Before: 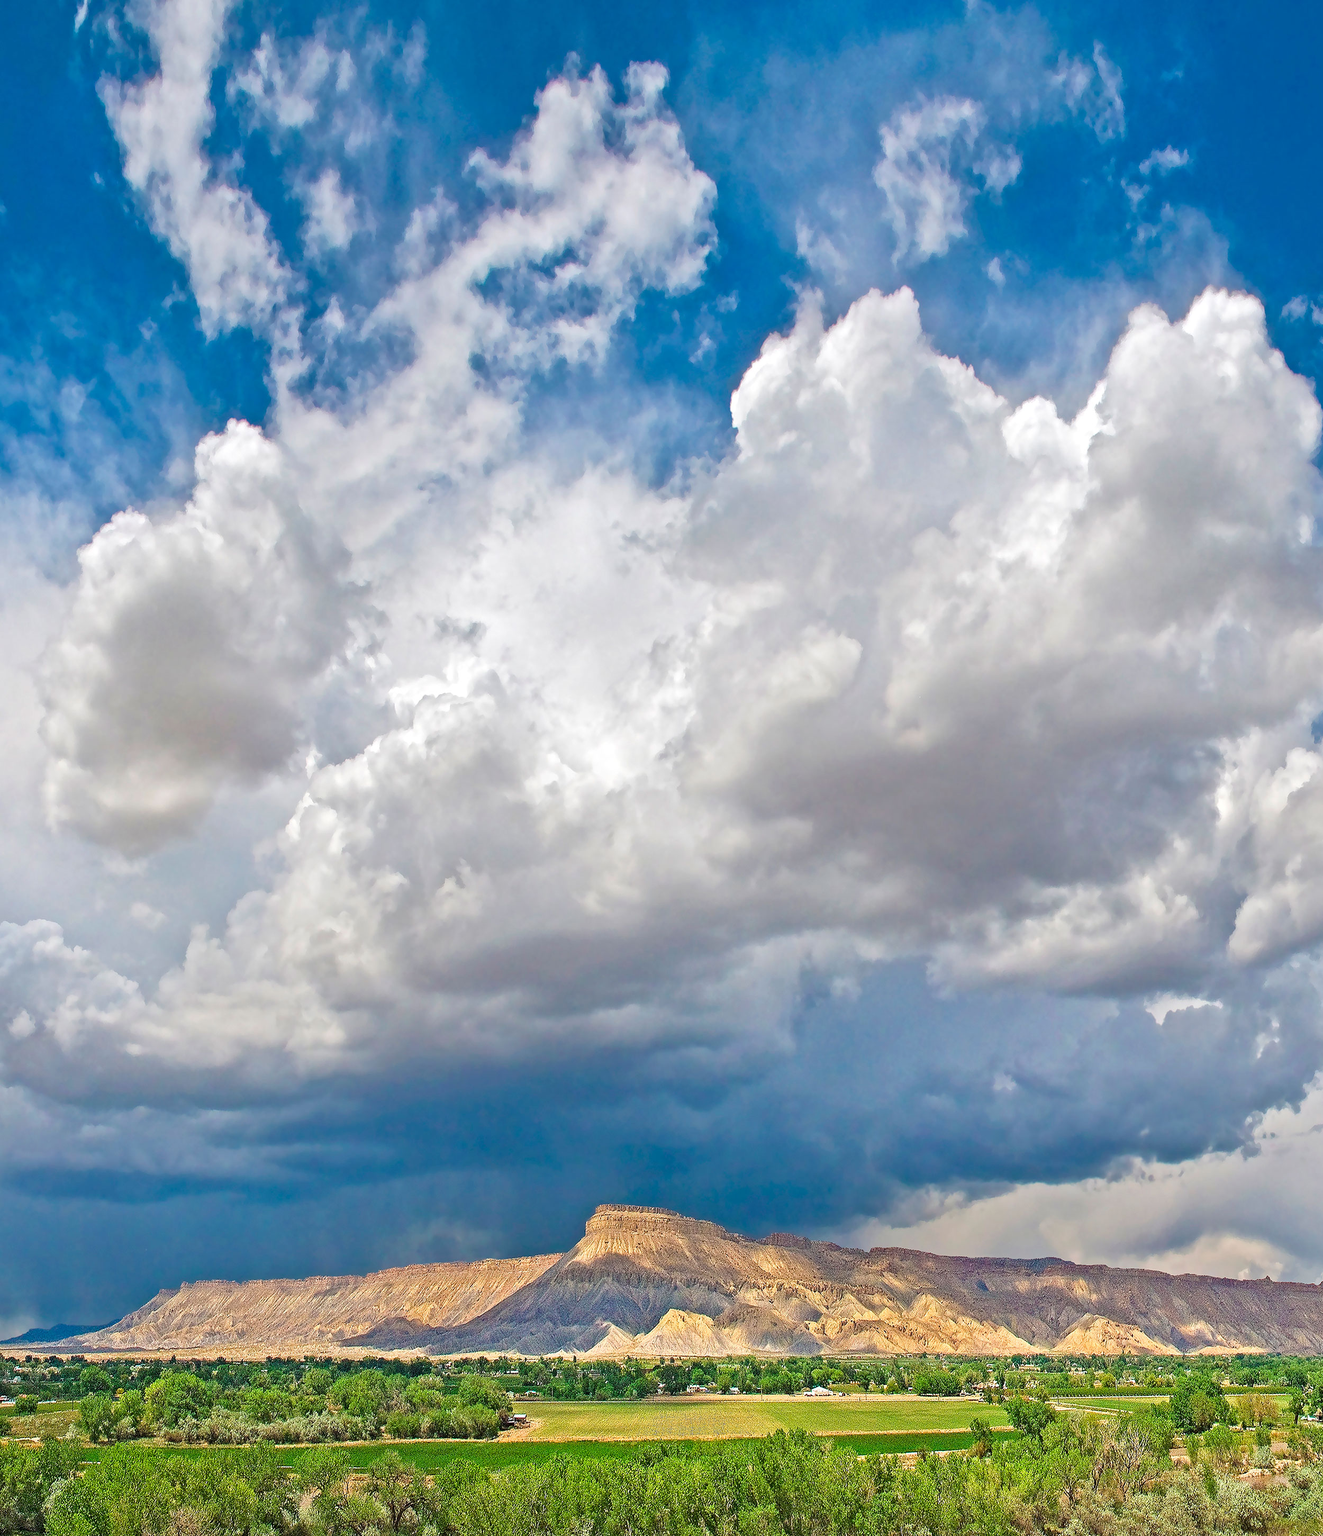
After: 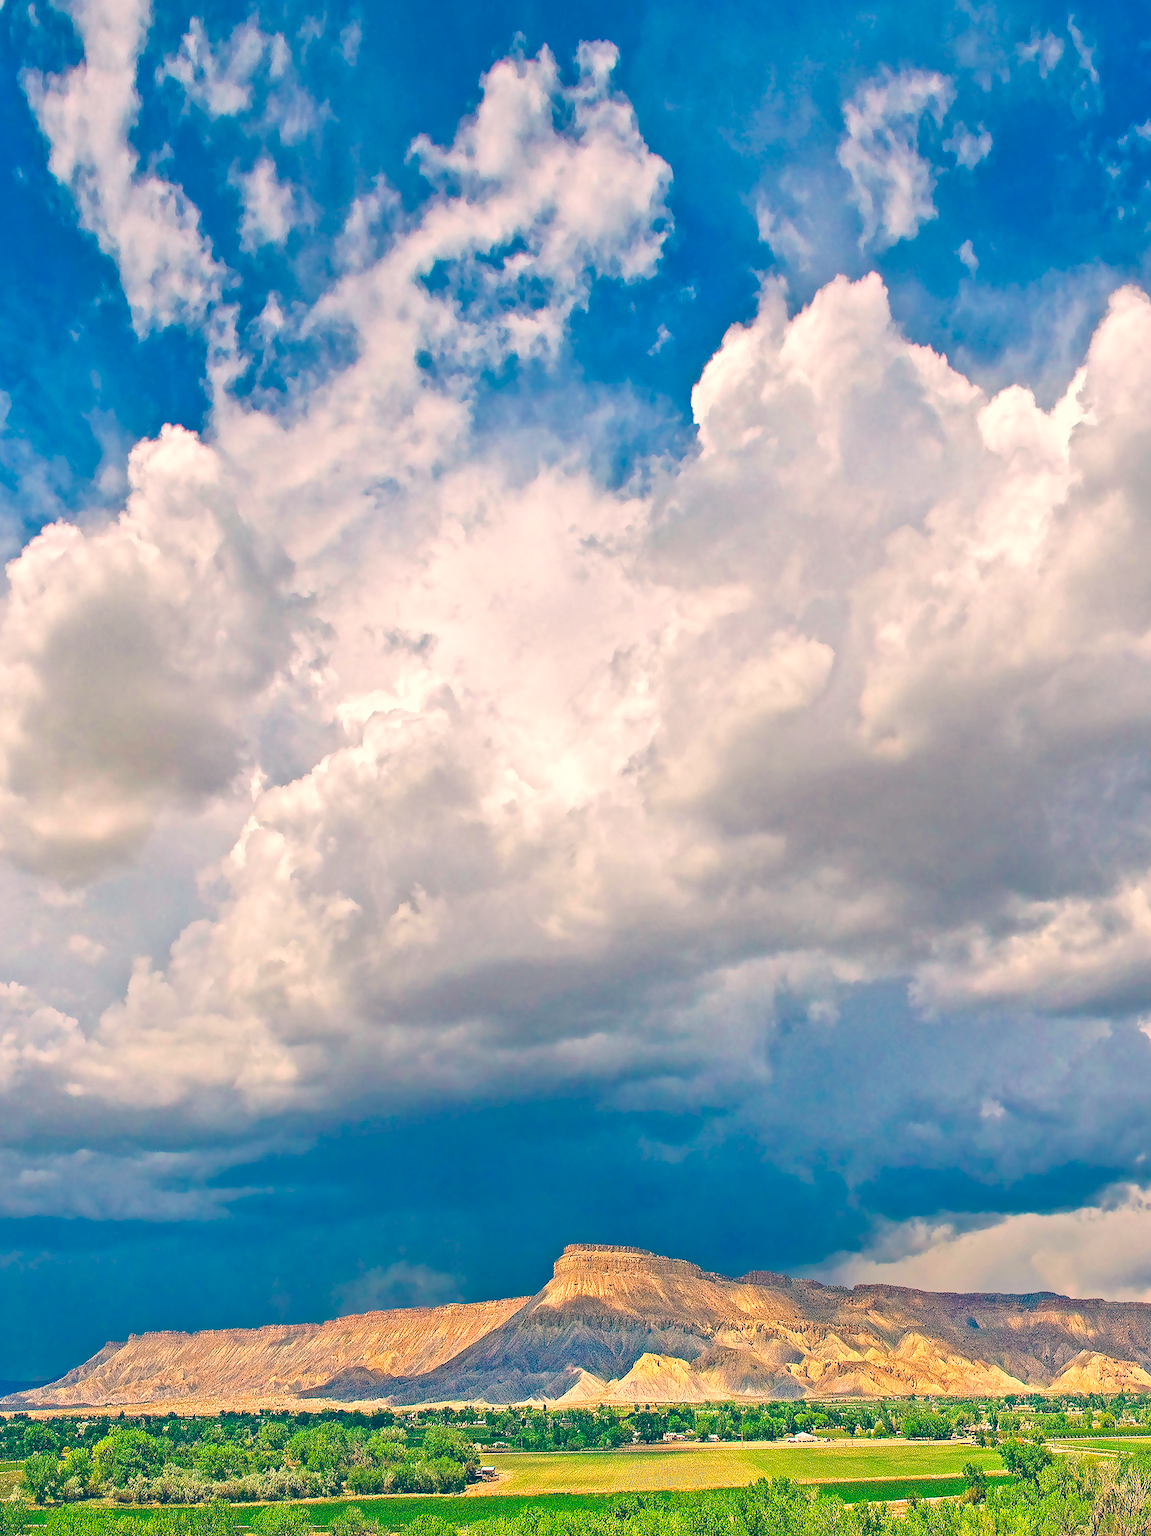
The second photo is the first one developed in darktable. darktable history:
color balance: lift [1.006, 0.985, 1.002, 1.015], gamma [1, 0.953, 1.008, 1.047], gain [1.076, 1.13, 1.004, 0.87]
crop and rotate: angle 1°, left 4.281%, top 0.642%, right 11.383%, bottom 2.486%
color zones: curves: ch0 [(0, 0.613) (0.01, 0.613) (0.245, 0.448) (0.498, 0.529) (0.642, 0.665) (0.879, 0.777) (0.99, 0.613)]; ch1 [(0, 0) (0.143, 0) (0.286, 0) (0.429, 0) (0.571, 0) (0.714, 0) (0.857, 0)], mix -131.09%
